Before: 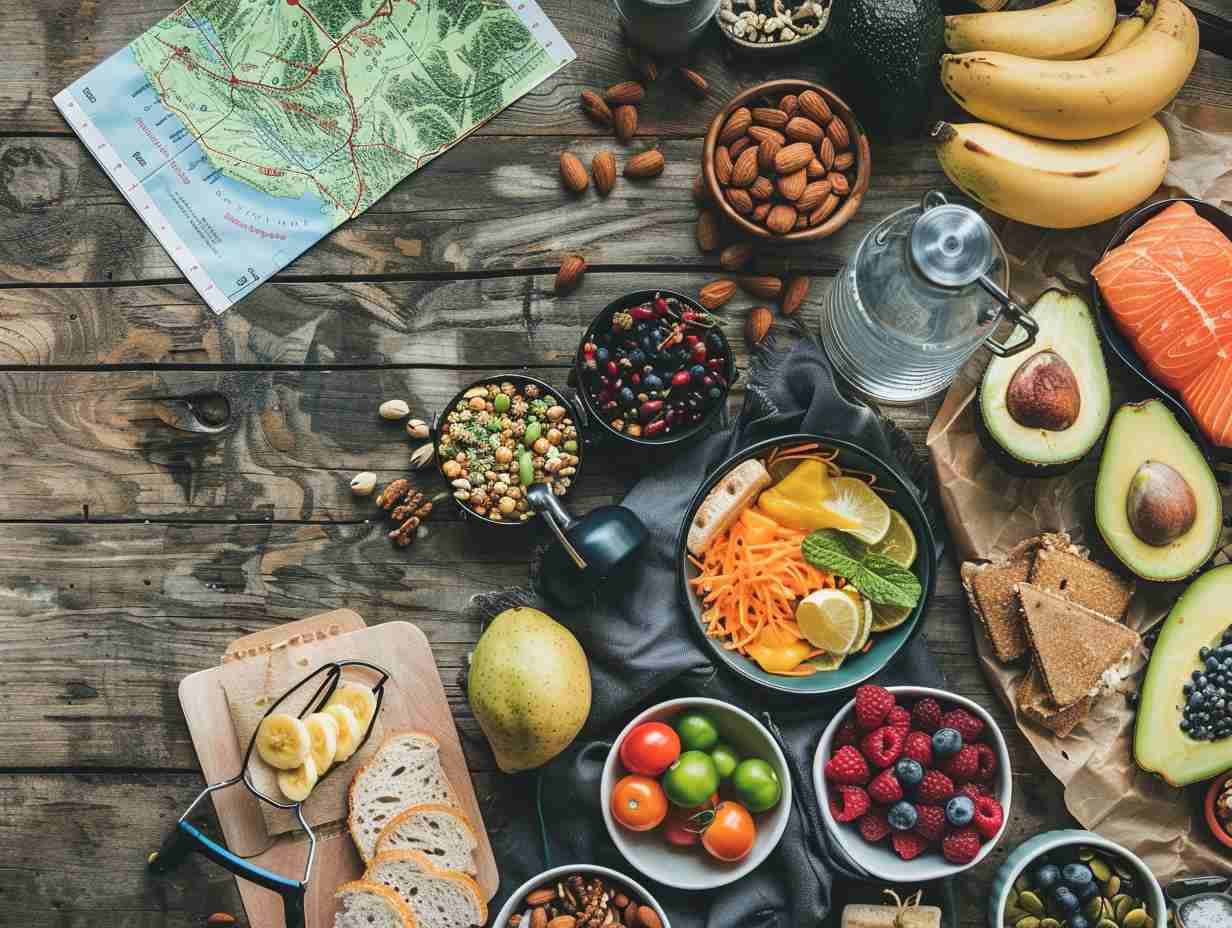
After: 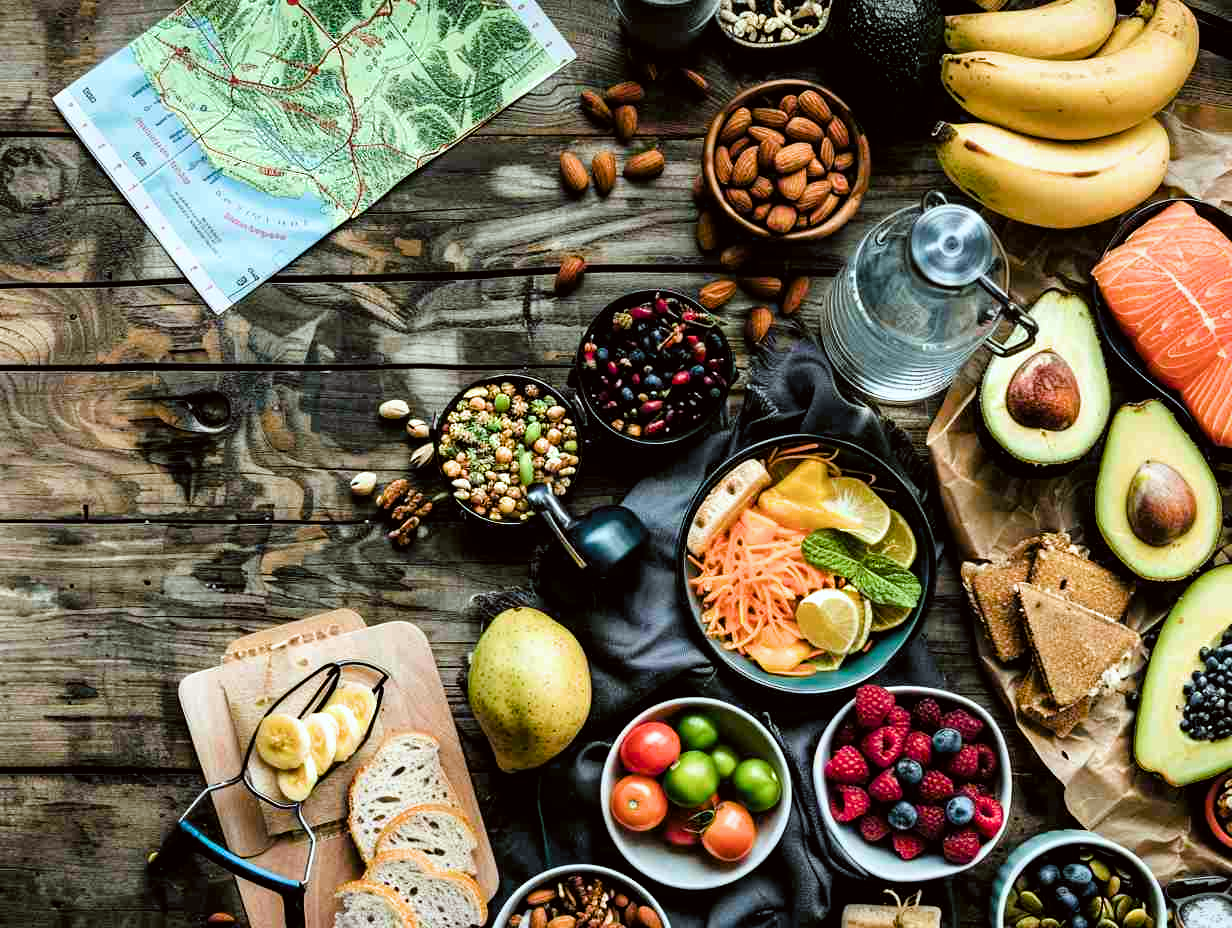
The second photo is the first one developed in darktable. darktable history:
filmic rgb: black relative exposure -5.64 EV, white relative exposure 2.48 EV, target black luminance 0%, hardness 4.53, latitude 67.09%, contrast 1.442, shadows ↔ highlights balance -4.02%, color science v6 (2022)
color balance rgb: perceptual saturation grading › global saturation 20%, perceptual saturation grading › highlights -25.641%, perceptual saturation grading › shadows 24.953%, global vibrance 32.184%
color correction: highlights a* -2.94, highlights b* -2.27, shadows a* 2.05, shadows b* 2.78
